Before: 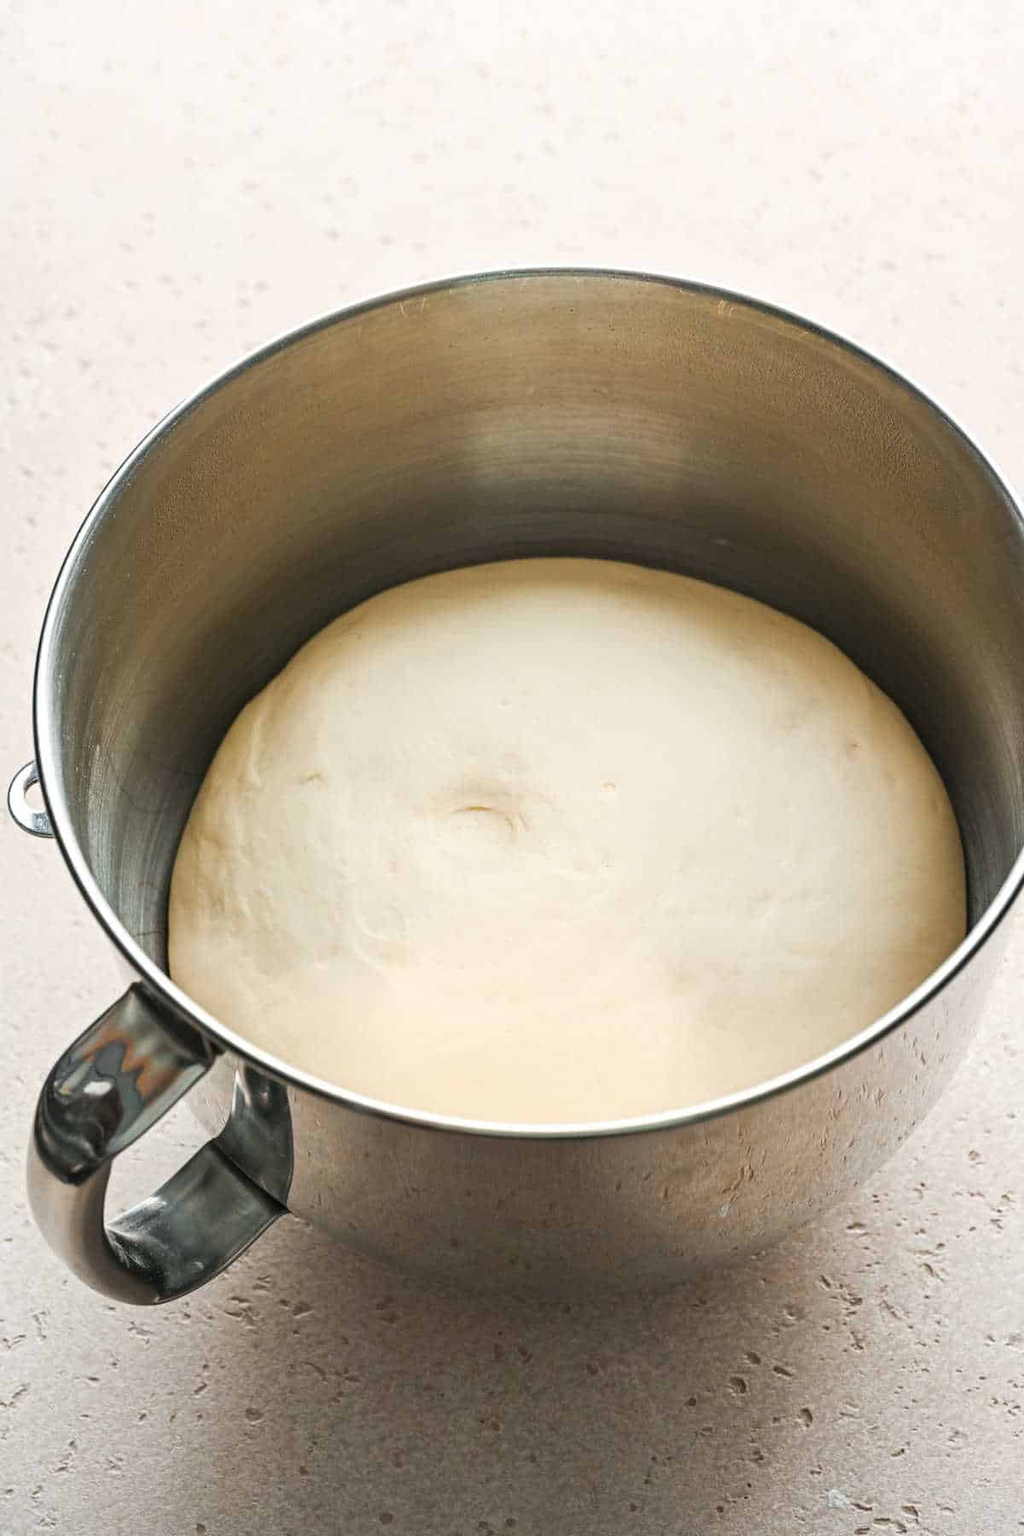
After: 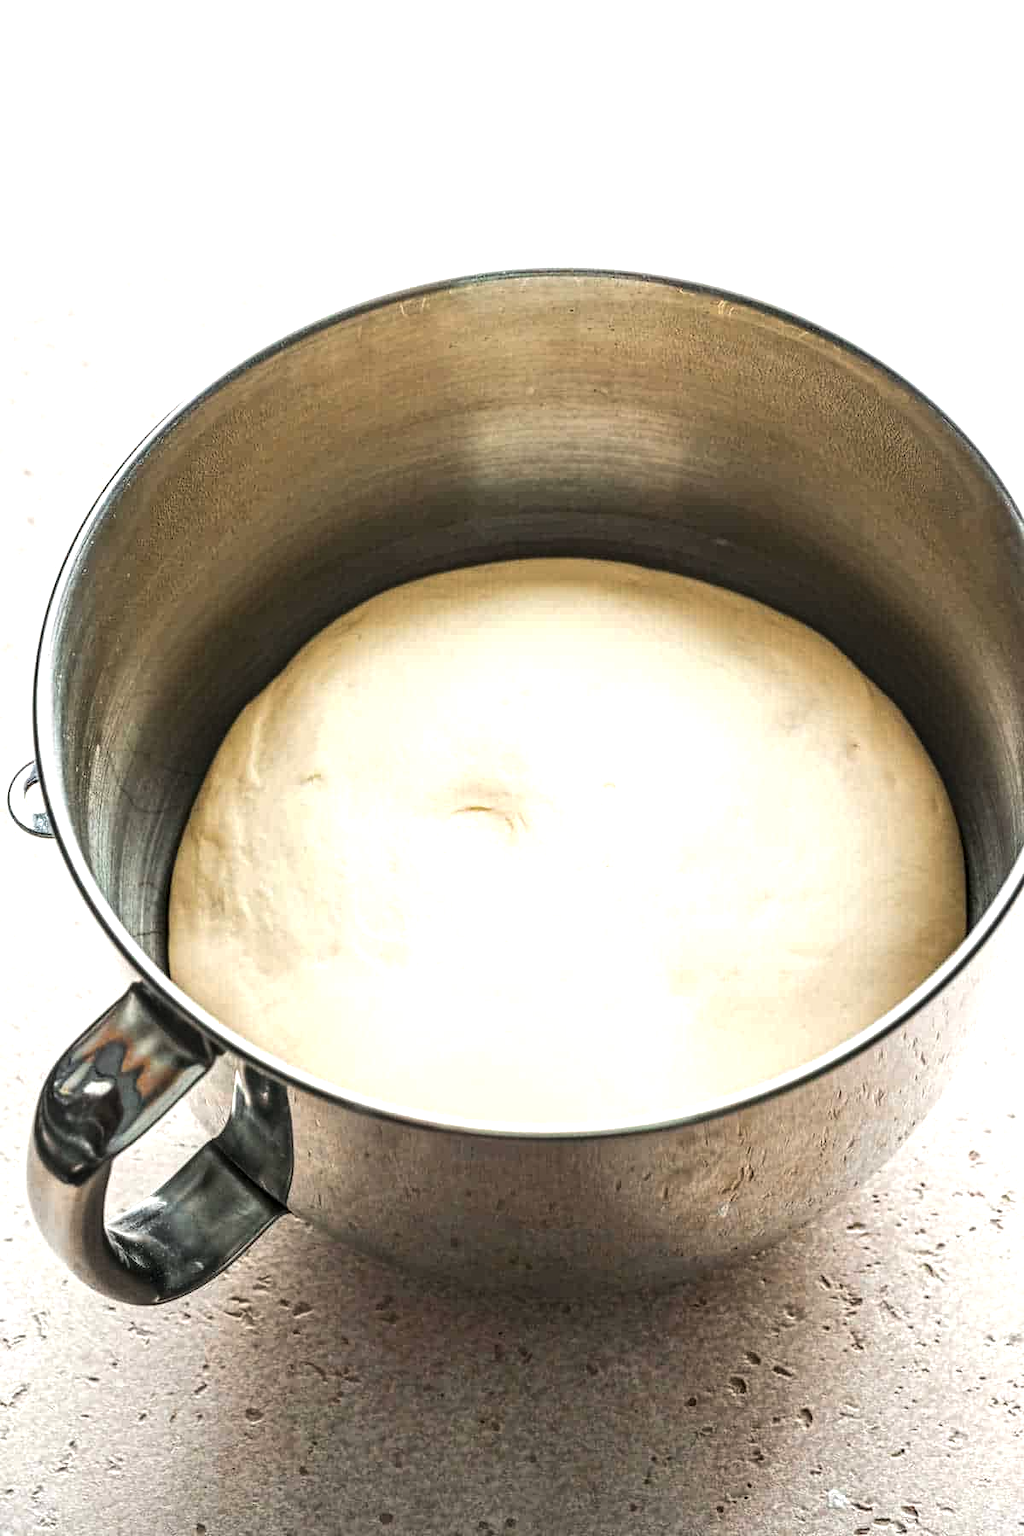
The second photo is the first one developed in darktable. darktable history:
local contrast: highlights 28%, detail 150%
exposure: black level correction -0.001, exposure 0.08 EV, compensate exposure bias true, compensate highlight preservation false
tone equalizer: -8 EV -0.758 EV, -7 EV -0.69 EV, -6 EV -0.618 EV, -5 EV -0.402 EV, -3 EV 0.38 EV, -2 EV 0.6 EV, -1 EV 0.682 EV, +0 EV 0.752 EV, edges refinement/feathering 500, mask exposure compensation -1.57 EV, preserve details no
contrast brightness saturation: contrast -0.106
